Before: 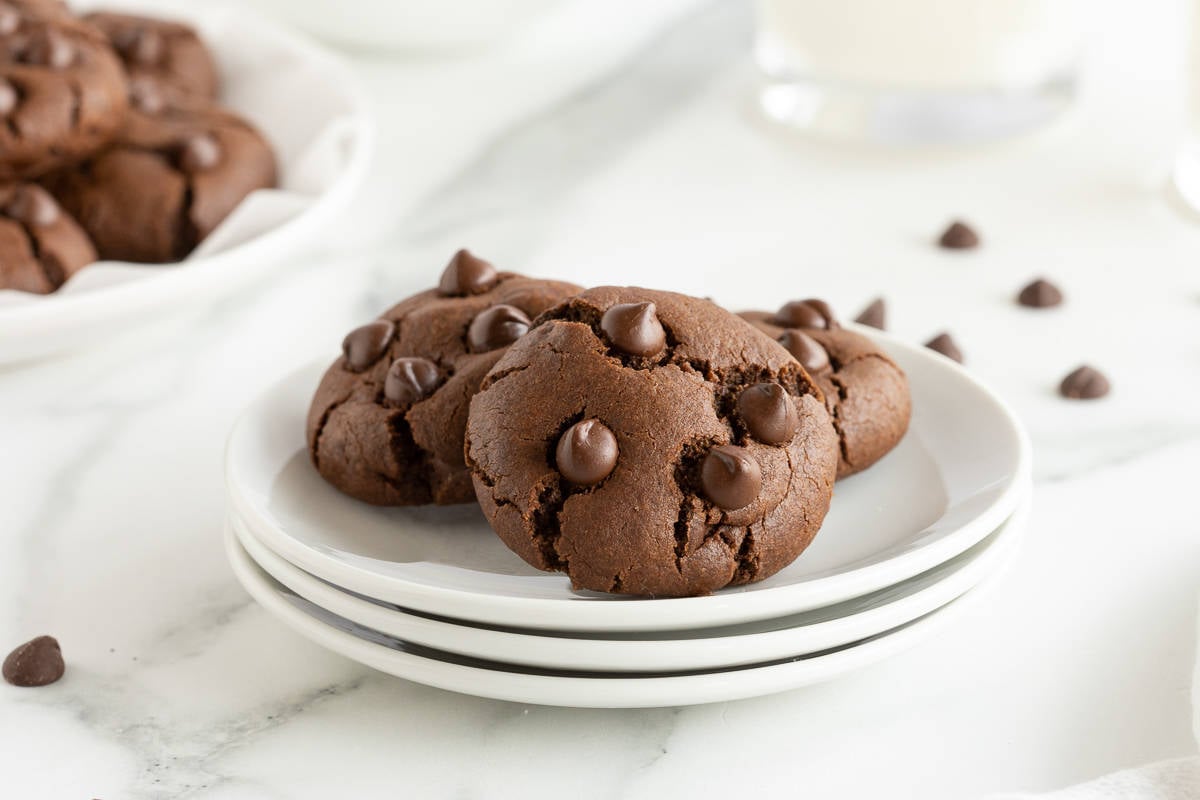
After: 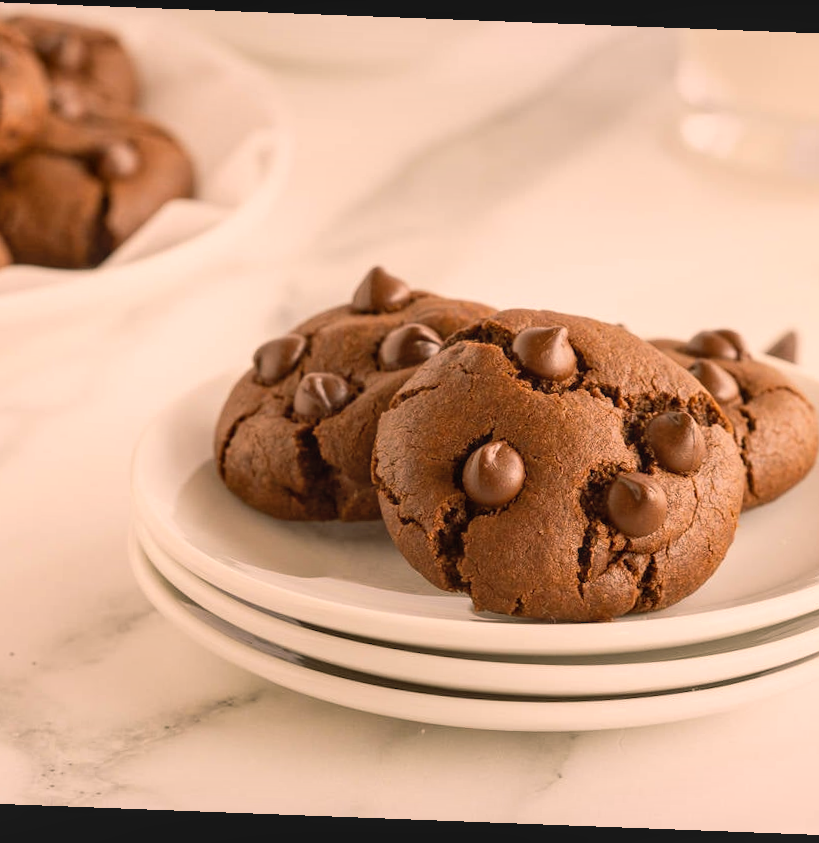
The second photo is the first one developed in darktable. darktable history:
rotate and perspective: rotation 2.17°, automatic cropping off
crop and rotate: left 8.786%, right 24.548%
local contrast: detail 110%
color balance rgb: shadows lift › luminance -5%, shadows lift › chroma 1.1%, shadows lift › hue 219°, power › luminance 10%, power › chroma 2.83%, power › hue 60°, highlights gain › chroma 4.52%, highlights gain › hue 33.33°, saturation formula JzAzBz (2021)
